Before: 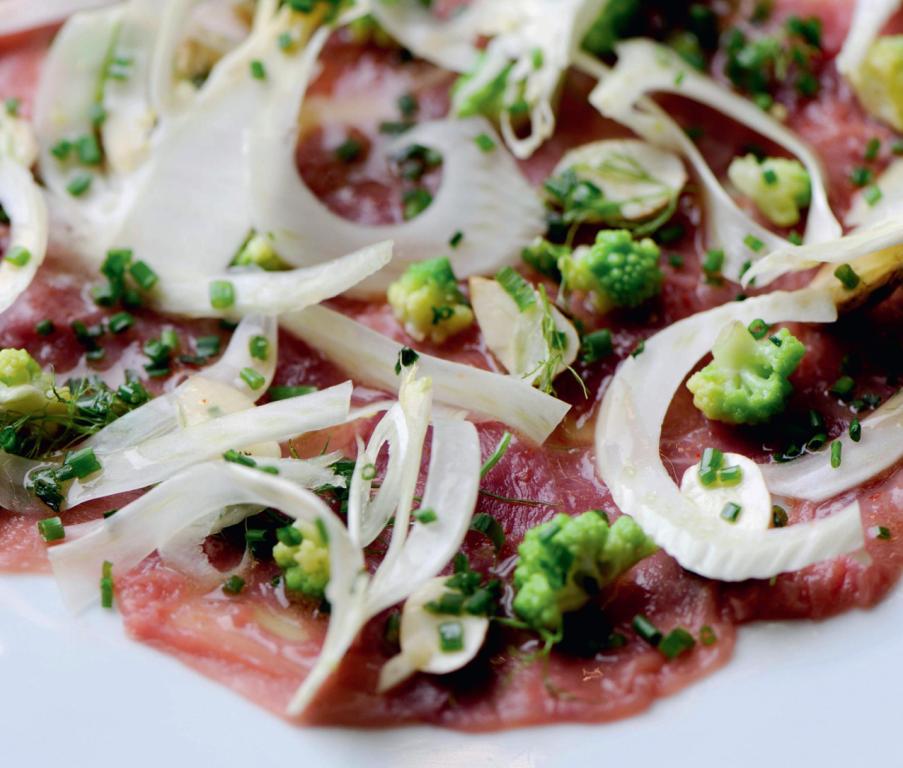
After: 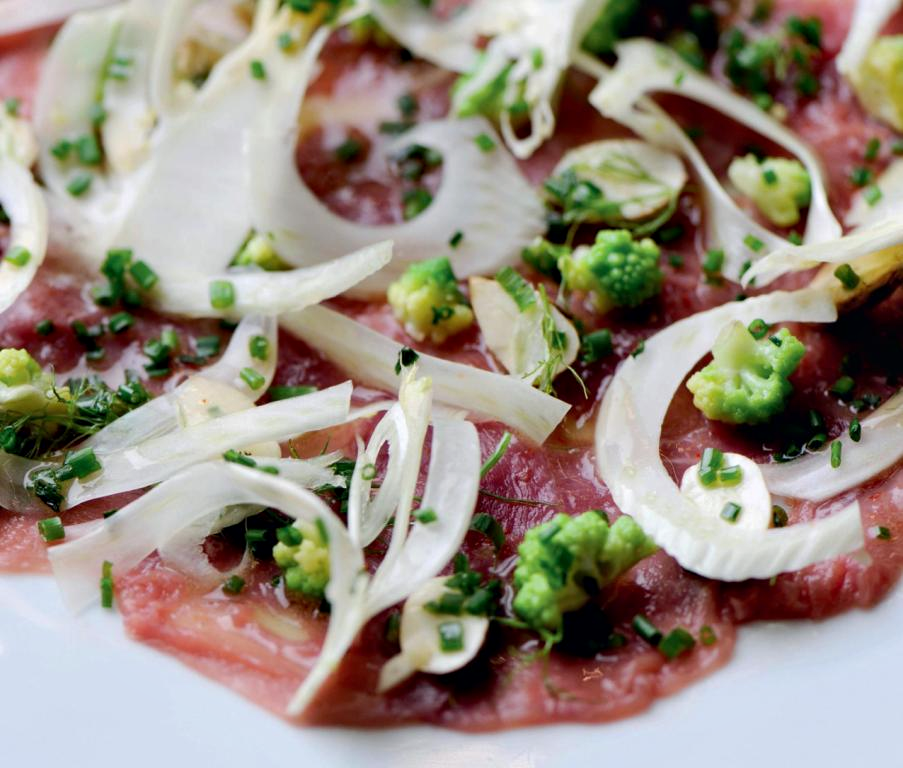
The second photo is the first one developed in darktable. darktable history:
contrast equalizer: y [[0.528 ×6], [0.514 ×6], [0.362 ×6], [0 ×6], [0 ×6]], mix 0.596
